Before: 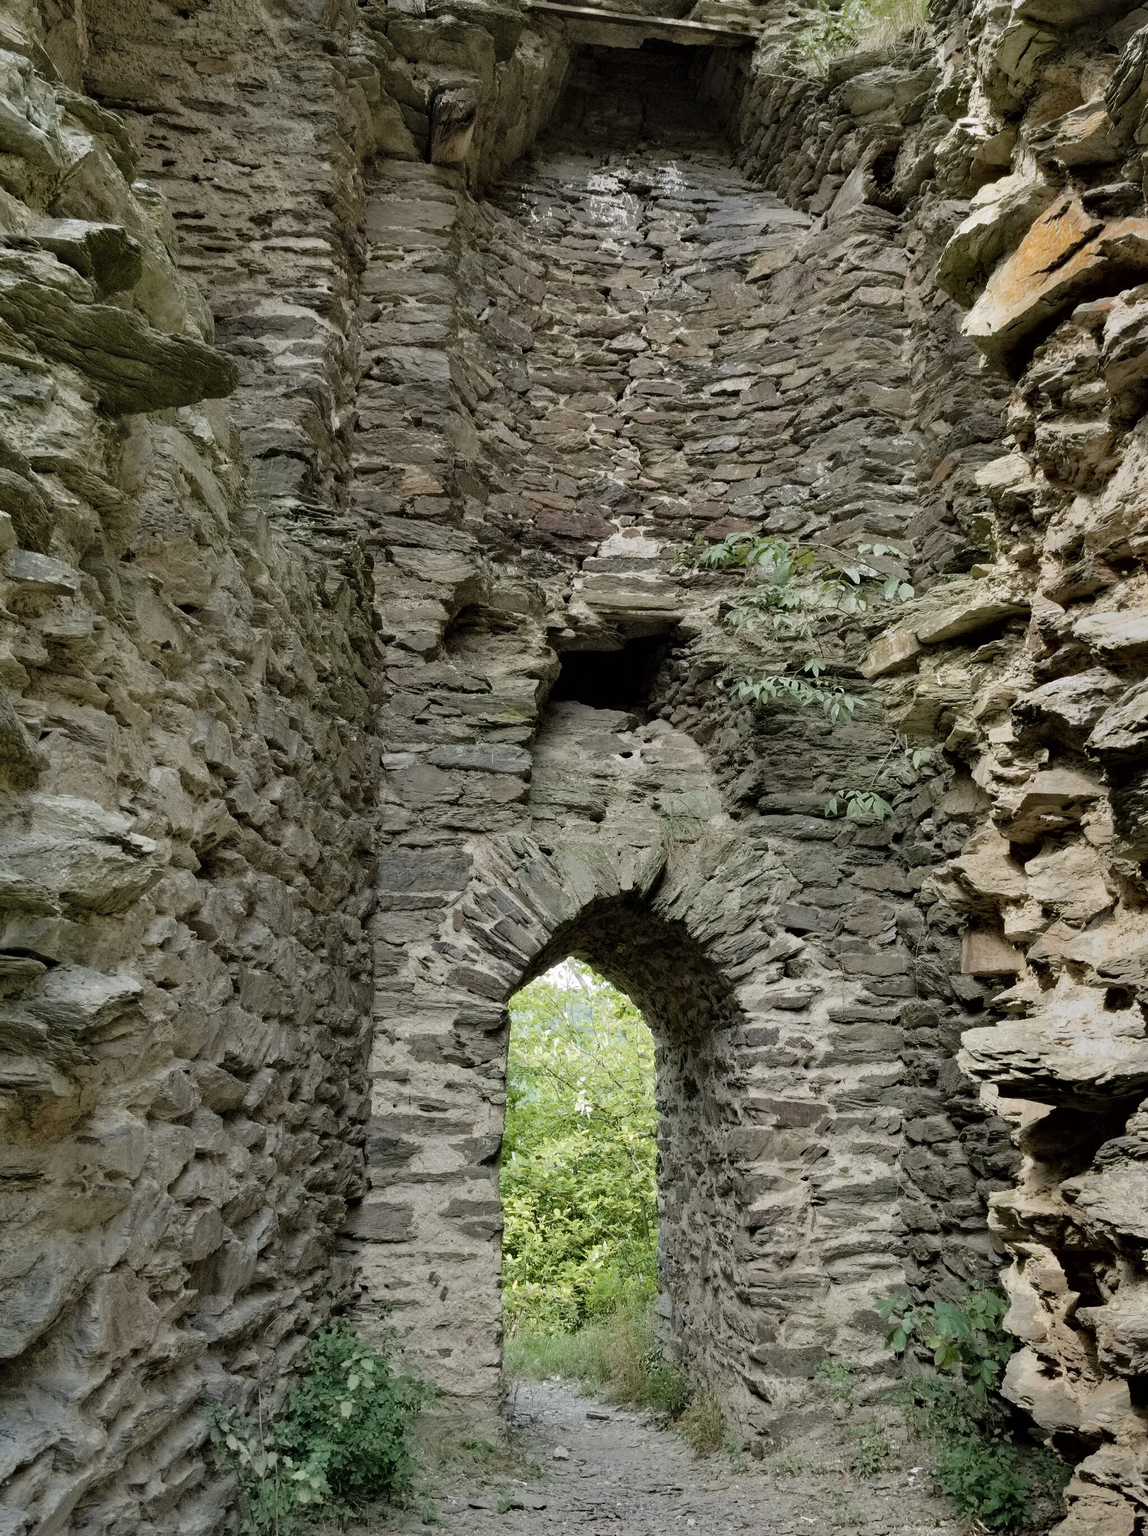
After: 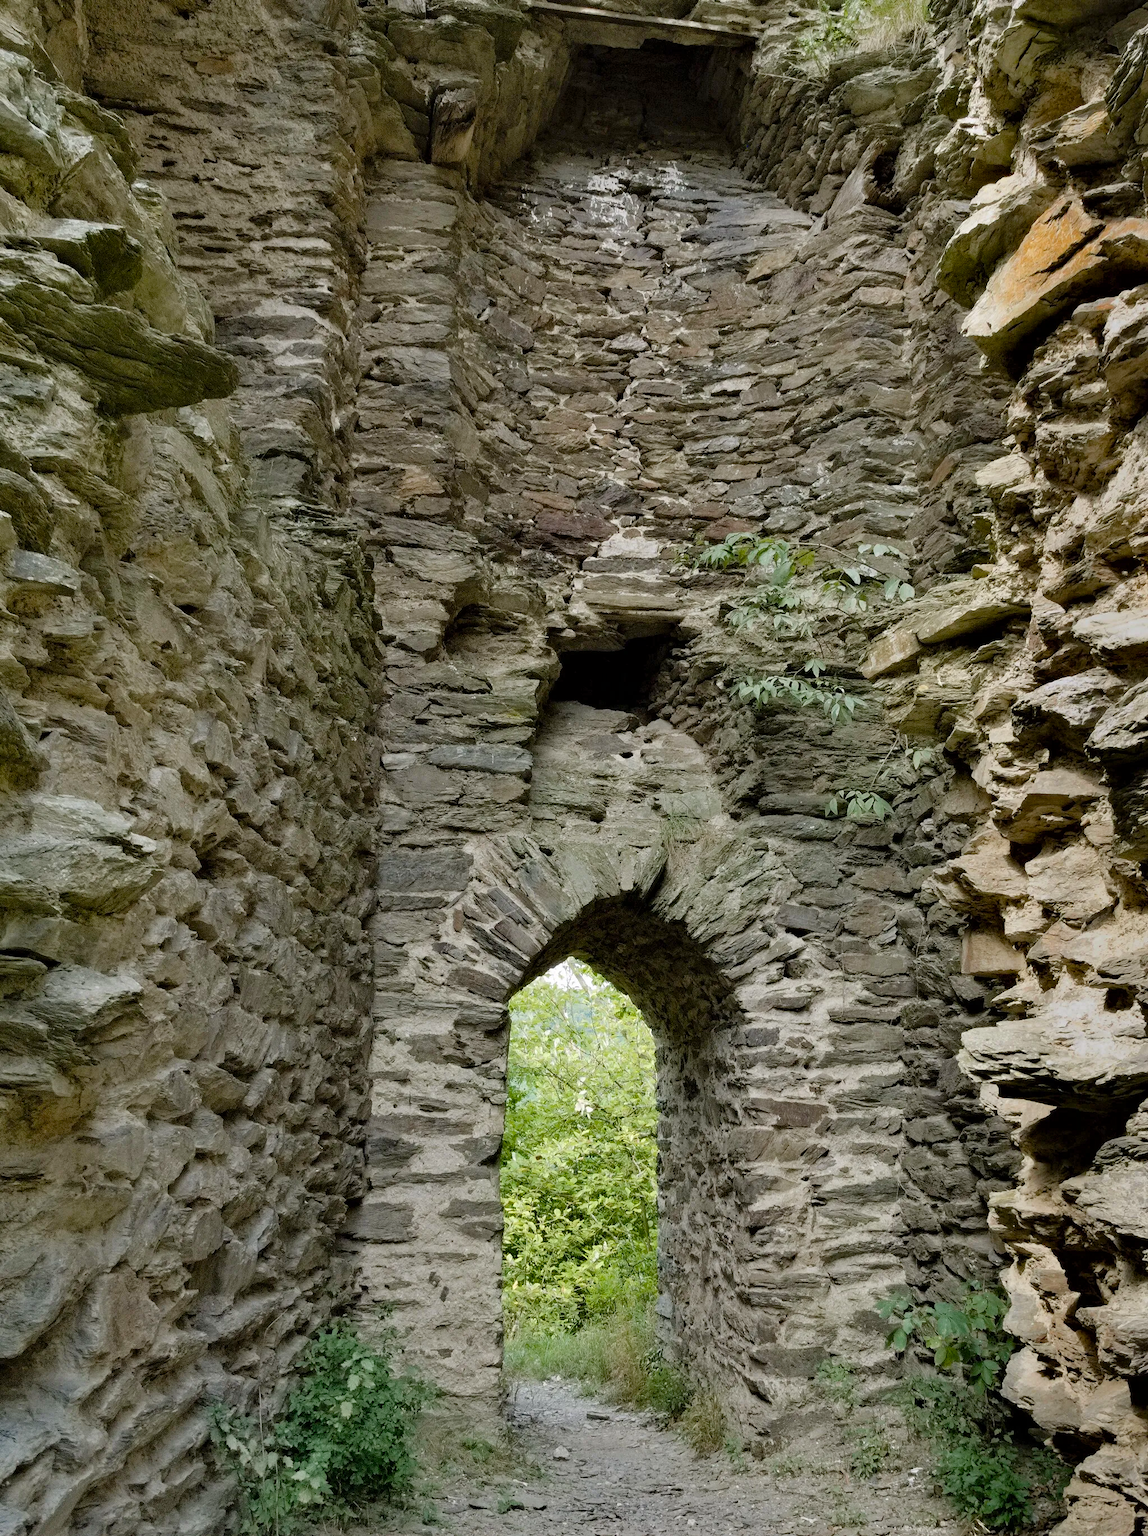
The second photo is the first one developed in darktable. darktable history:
color balance rgb: linear chroma grading › shadows -3.288%, linear chroma grading › highlights -4.519%, perceptual saturation grading › global saturation 35.177%, perceptual saturation grading › highlights -25.55%, perceptual saturation grading › shadows 25.109%
